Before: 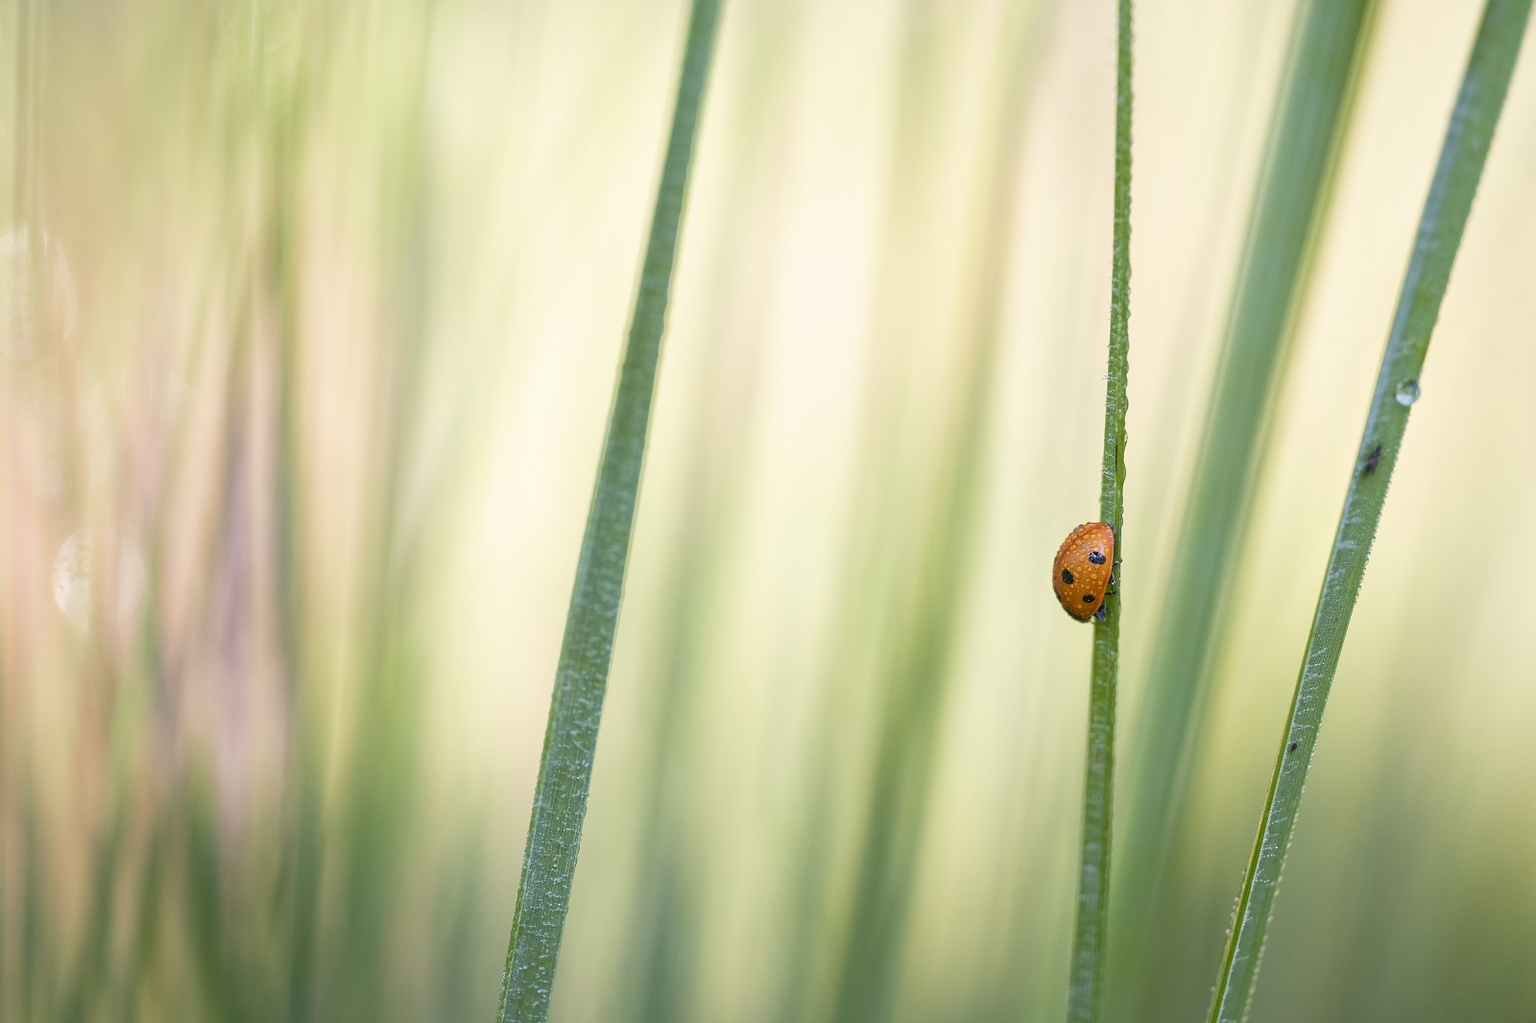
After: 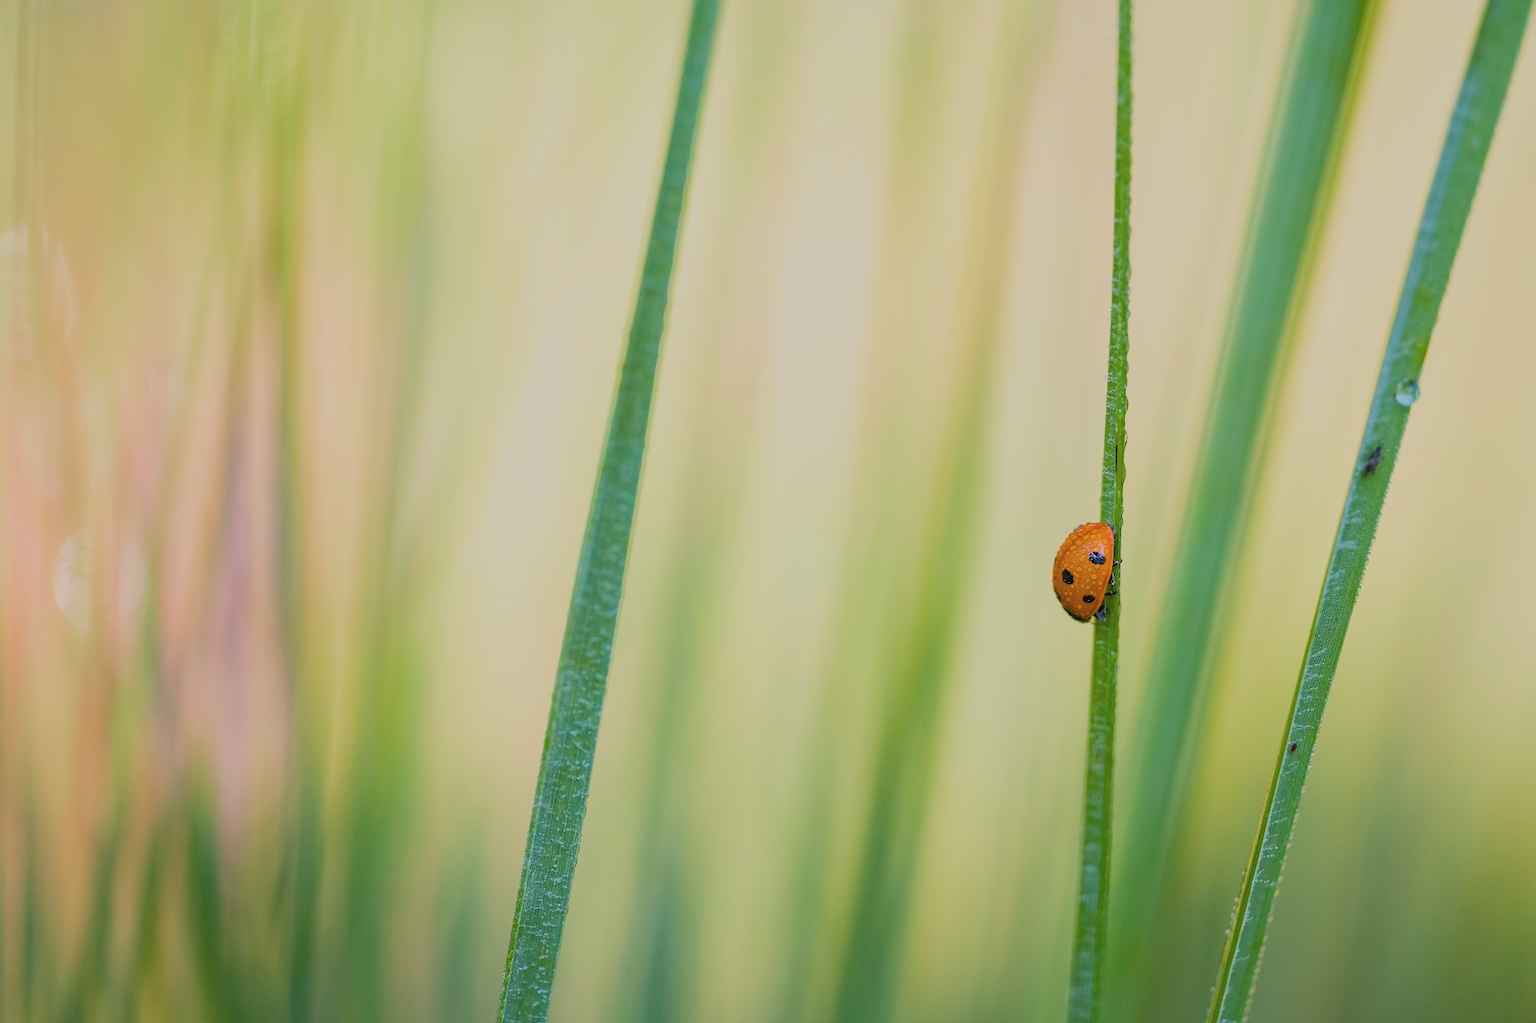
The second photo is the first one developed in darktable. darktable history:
filmic rgb: black relative exposure -7.48 EV, white relative exposure 4.83 EV, hardness 3.4, color science v6 (2022)
rotate and perspective: automatic cropping original format, crop left 0, crop top 0
color balance rgb: perceptual saturation grading › global saturation 30%, global vibrance 20%
contrast brightness saturation: contrast -0.1, saturation -0.1
